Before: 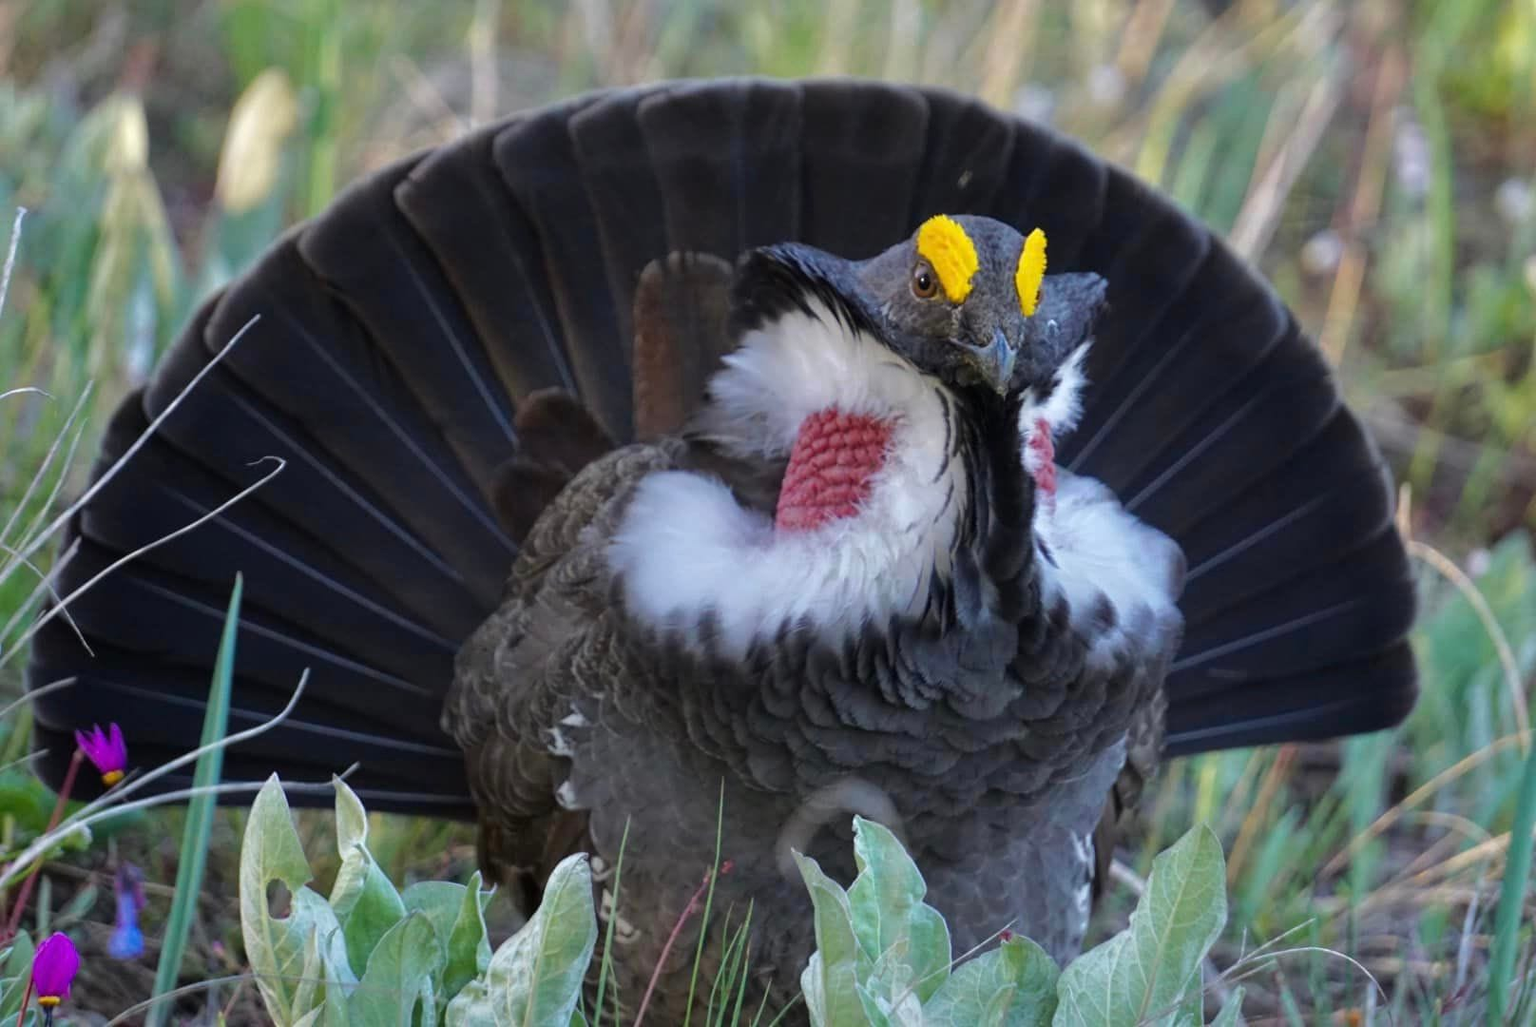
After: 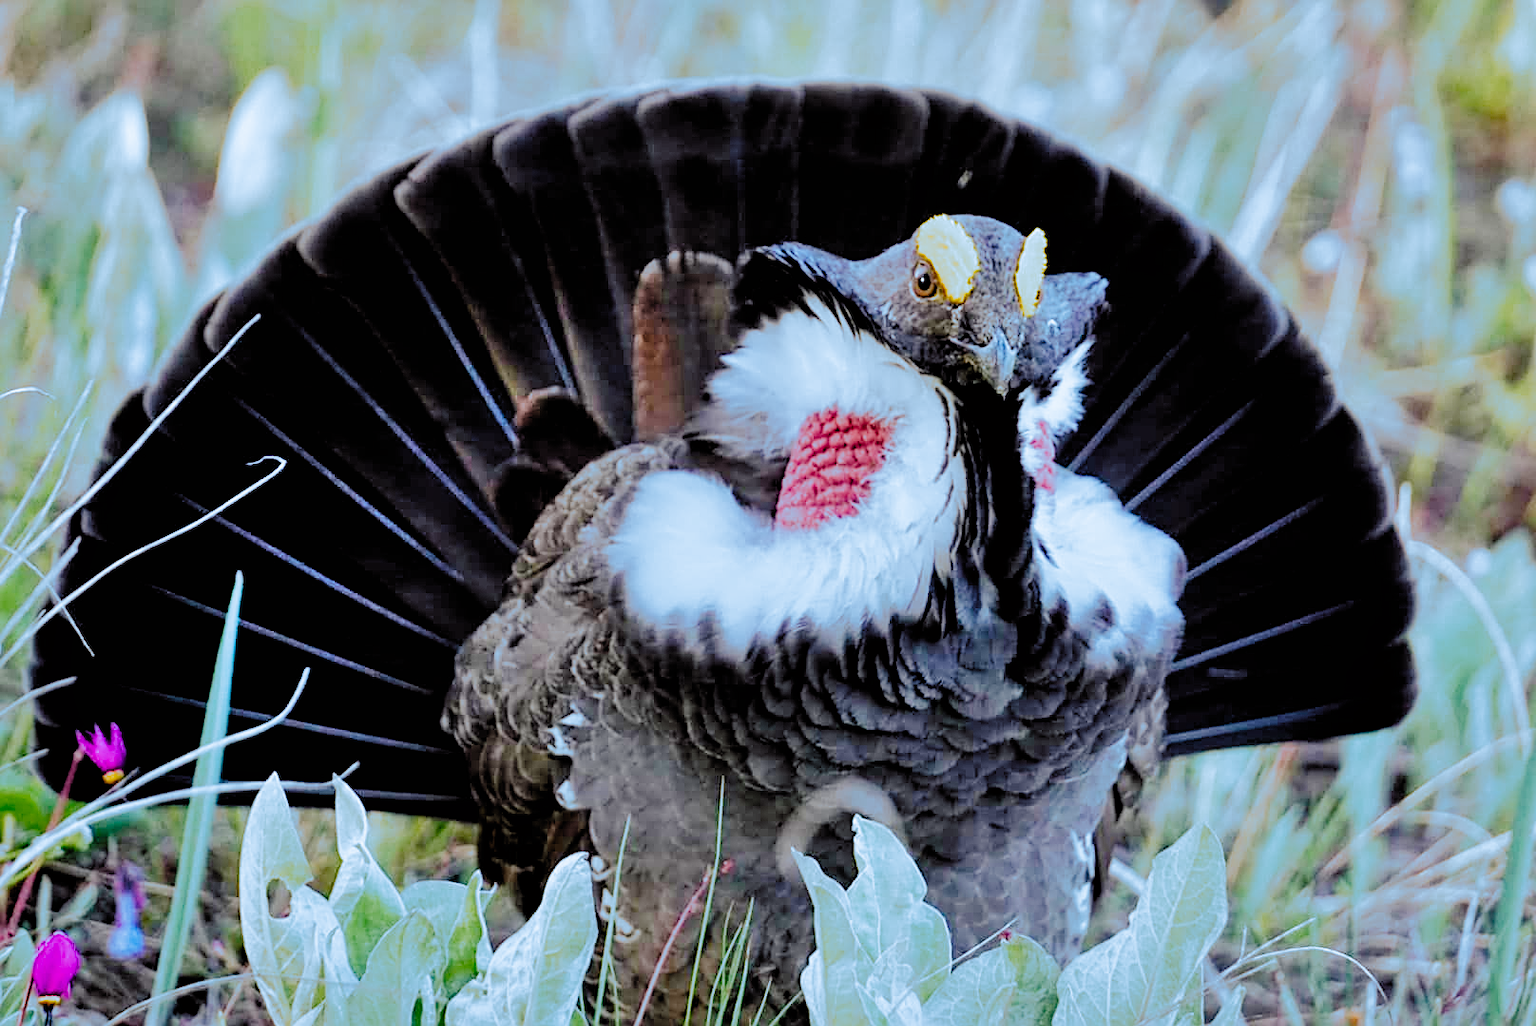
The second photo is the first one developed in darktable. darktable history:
sharpen: on, module defaults
filmic rgb: black relative exposure -2.85 EV, white relative exposure 4.56 EV, hardness 1.77, contrast 1.25, preserve chrominance no, color science v5 (2021)
shadows and highlights: soften with gaussian
split-toning: shadows › hue 351.18°, shadows › saturation 0.86, highlights › hue 218.82°, highlights › saturation 0.73, balance -19.167
exposure: exposure 1.25 EV, compensate exposure bias true, compensate highlight preservation false
